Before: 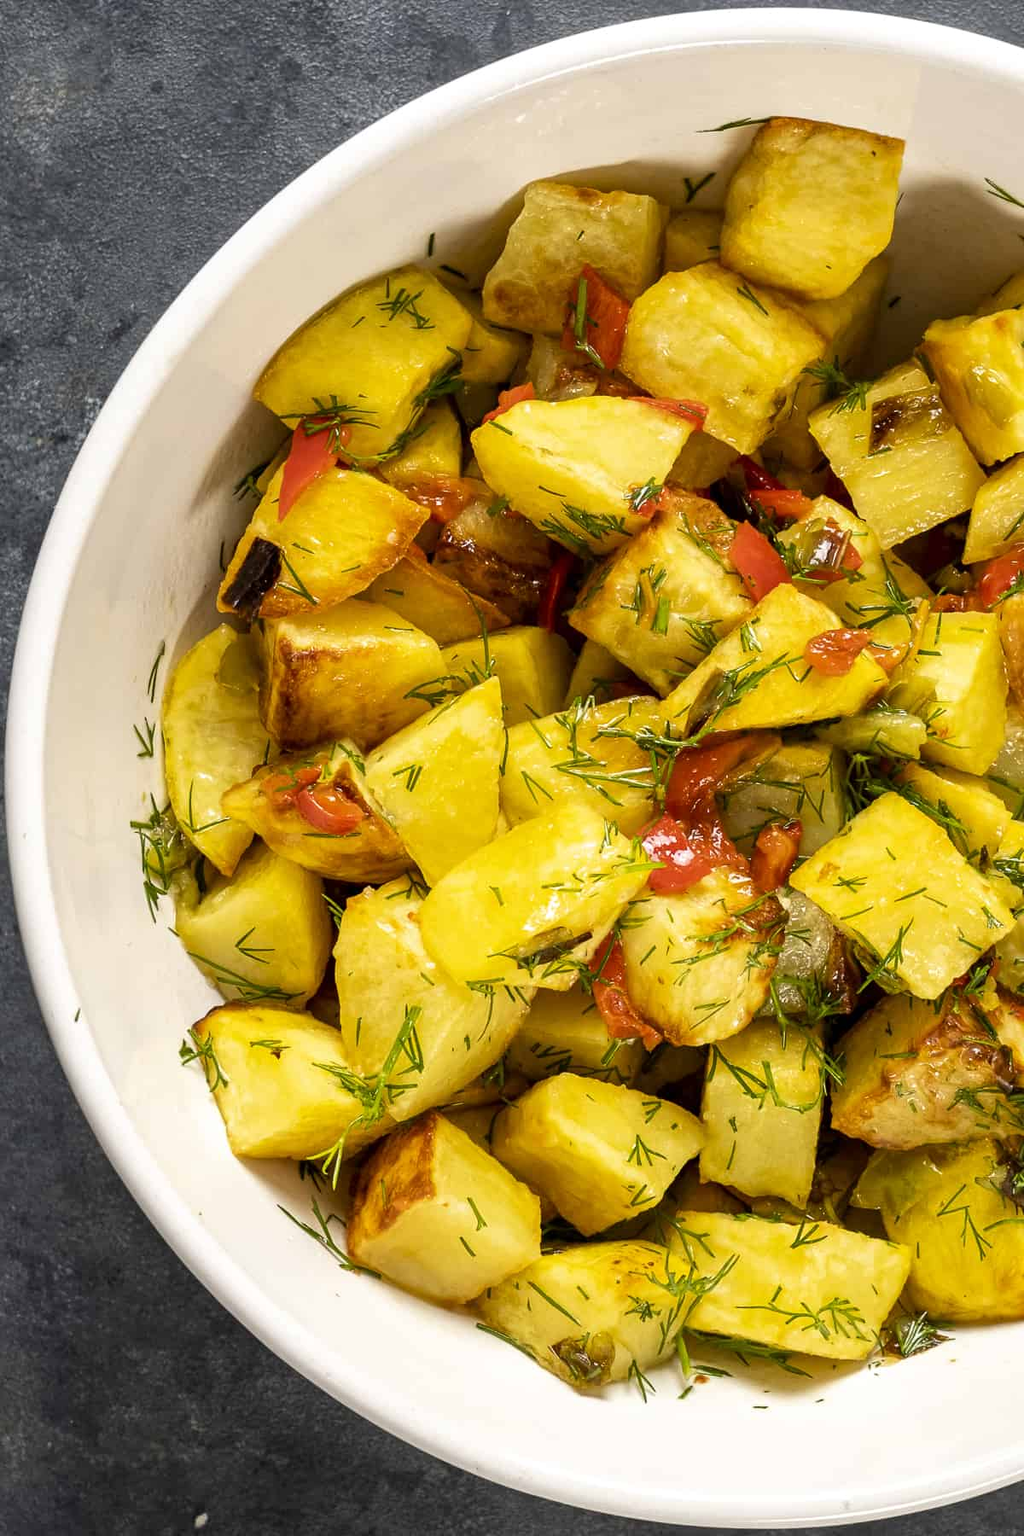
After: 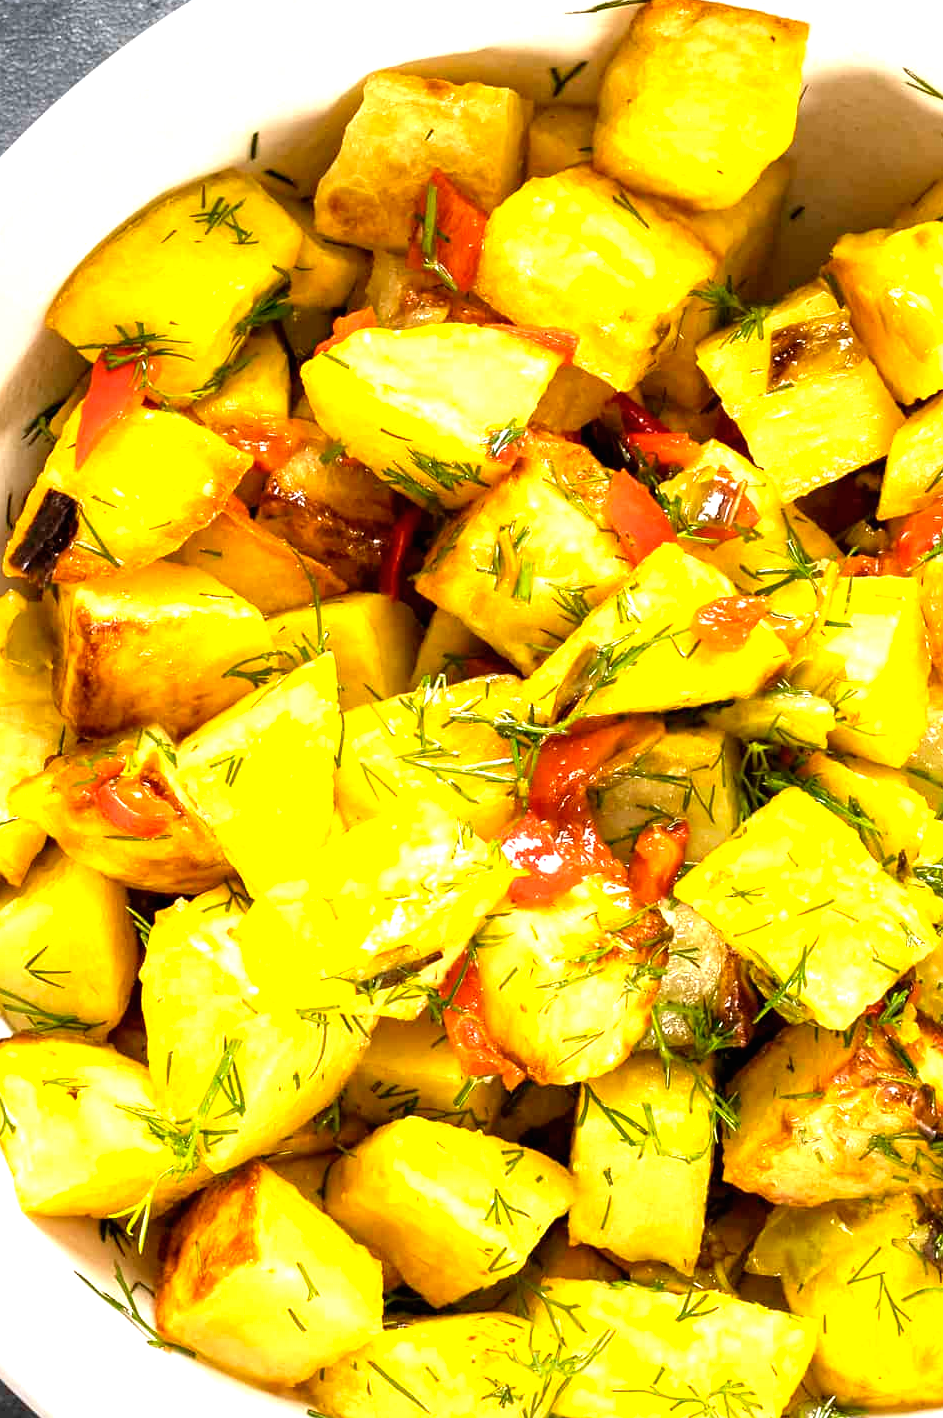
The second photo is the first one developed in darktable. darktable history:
exposure: black level correction 0, exposure 1.102 EV, compensate highlight preservation false
crop and rotate: left 20.97%, top 7.862%, right 0.415%, bottom 13.328%
